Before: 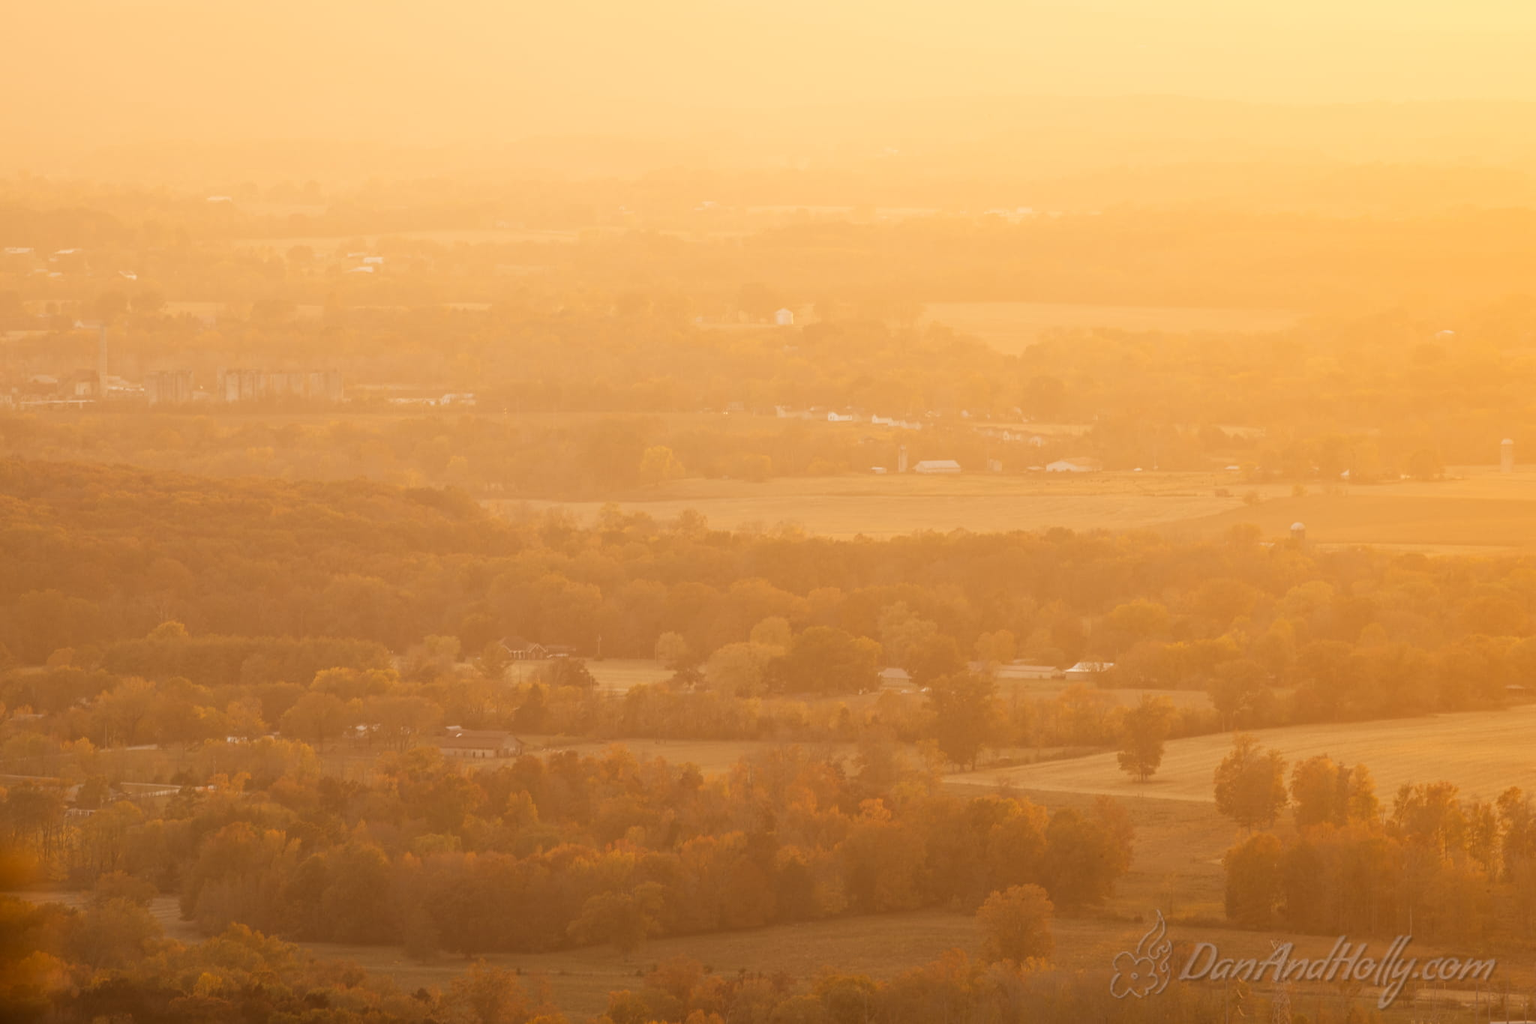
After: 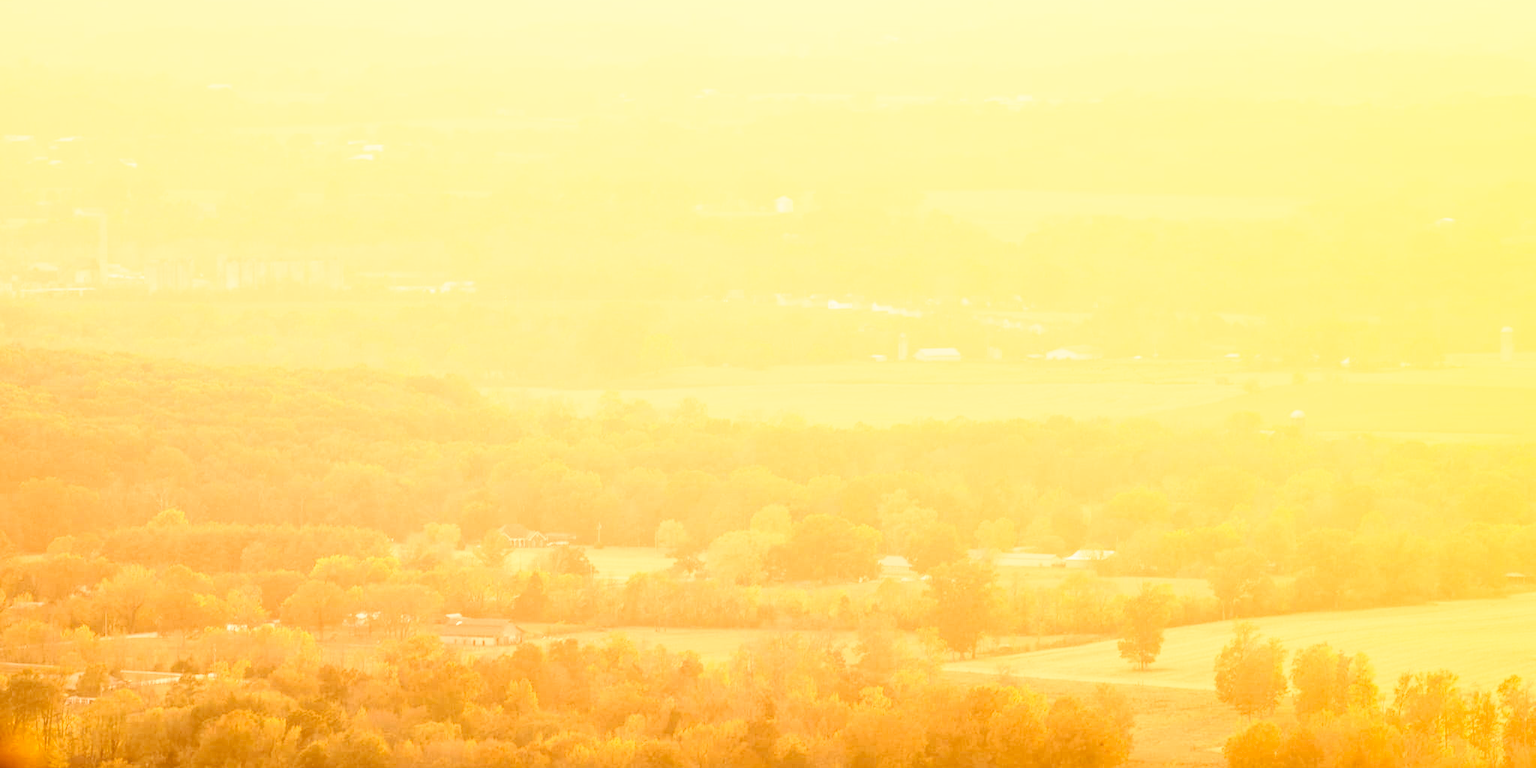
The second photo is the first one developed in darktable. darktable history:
rgb curve: curves: ch0 [(0, 0) (0.21, 0.15) (0.24, 0.21) (0.5, 0.75) (0.75, 0.96) (0.89, 0.99) (1, 1)]; ch1 [(0, 0.02) (0.21, 0.13) (0.25, 0.2) (0.5, 0.67) (0.75, 0.9) (0.89, 0.97) (1, 1)]; ch2 [(0, 0.02) (0.21, 0.13) (0.25, 0.2) (0.5, 0.67) (0.75, 0.9) (0.89, 0.97) (1, 1)], compensate middle gray true
crop: top 11.038%, bottom 13.962%
tone curve: curves: ch0 [(0, 0) (0.003, 0.003) (0.011, 0.005) (0.025, 0.008) (0.044, 0.012) (0.069, 0.02) (0.1, 0.031) (0.136, 0.047) (0.177, 0.088) (0.224, 0.141) (0.277, 0.222) (0.335, 0.32) (0.399, 0.422) (0.468, 0.523) (0.543, 0.623) (0.623, 0.716) (0.709, 0.796) (0.801, 0.88) (0.898, 0.958) (1, 1)], preserve colors none
